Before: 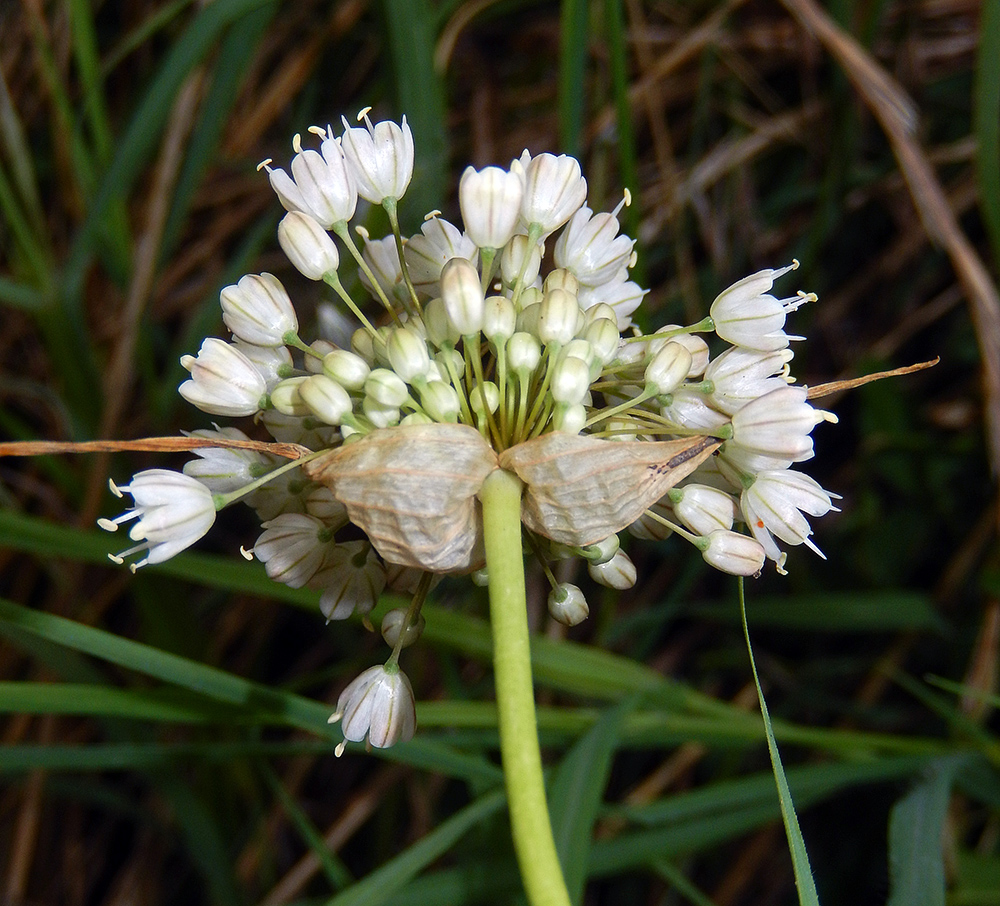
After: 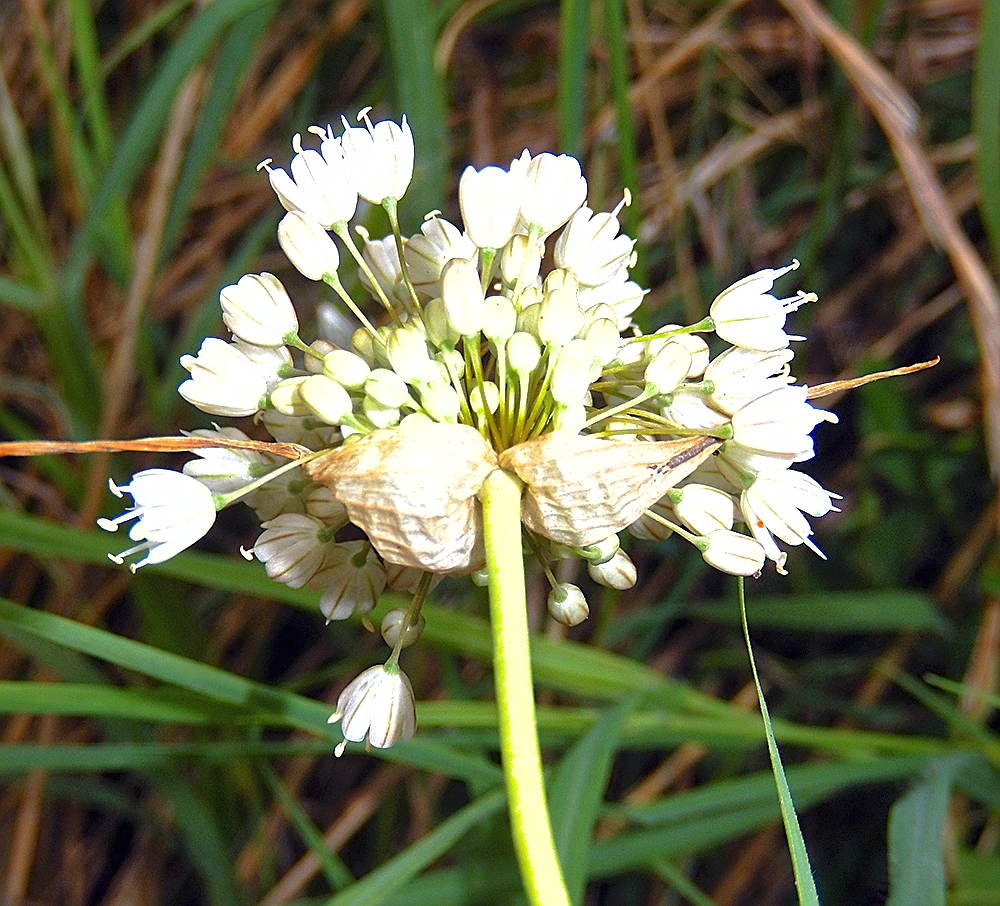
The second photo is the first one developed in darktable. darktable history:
shadows and highlights: on, module defaults
sharpen: on, module defaults
exposure: black level correction 0, exposure 1.2 EV, compensate highlight preservation false
